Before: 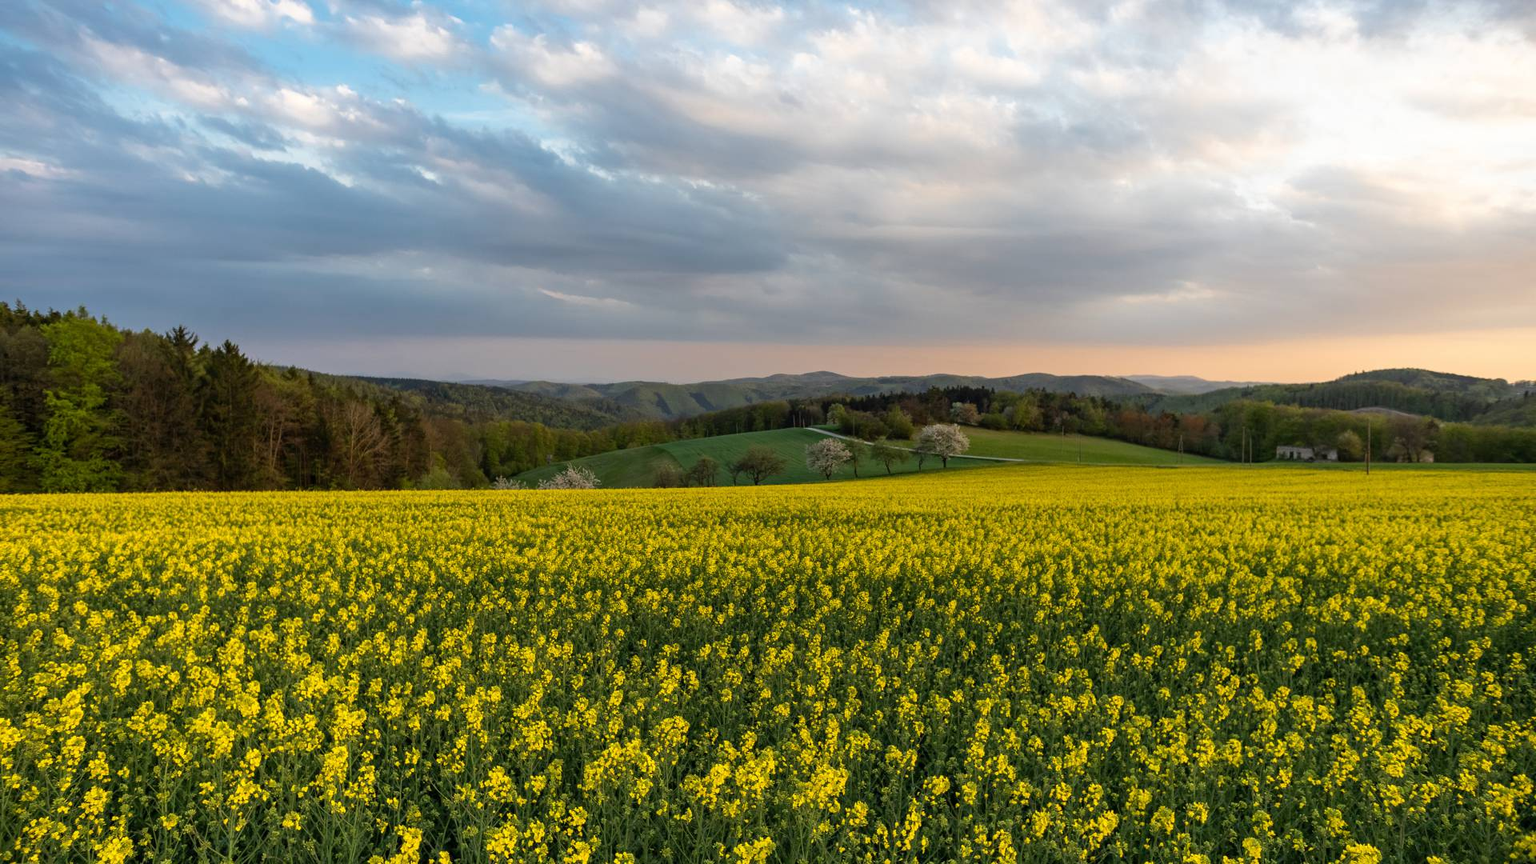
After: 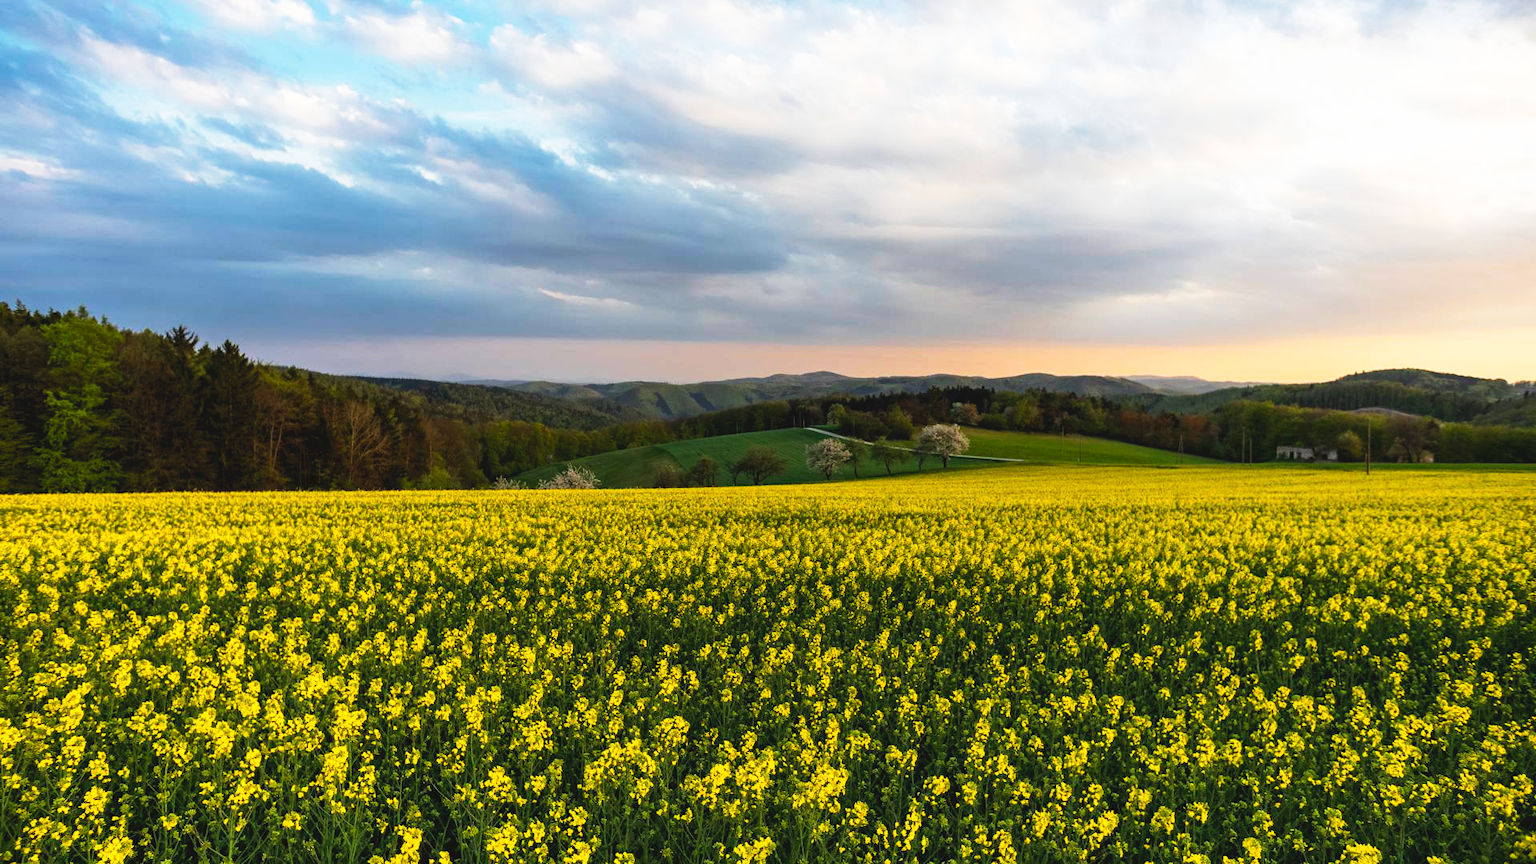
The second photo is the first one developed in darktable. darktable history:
tone curve: curves: ch0 [(0, 0) (0.003, 0.063) (0.011, 0.063) (0.025, 0.063) (0.044, 0.066) (0.069, 0.071) (0.1, 0.09) (0.136, 0.116) (0.177, 0.144) (0.224, 0.192) (0.277, 0.246) (0.335, 0.311) (0.399, 0.399) (0.468, 0.49) (0.543, 0.589) (0.623, 0.709) (0.709, 0.827) (0.801, 0.918) (0.898, 0.969) (1, 1)], preserve colors none
color balance rgb: perceptual saturation grading › global saturation 10%, global vibrance 10%
